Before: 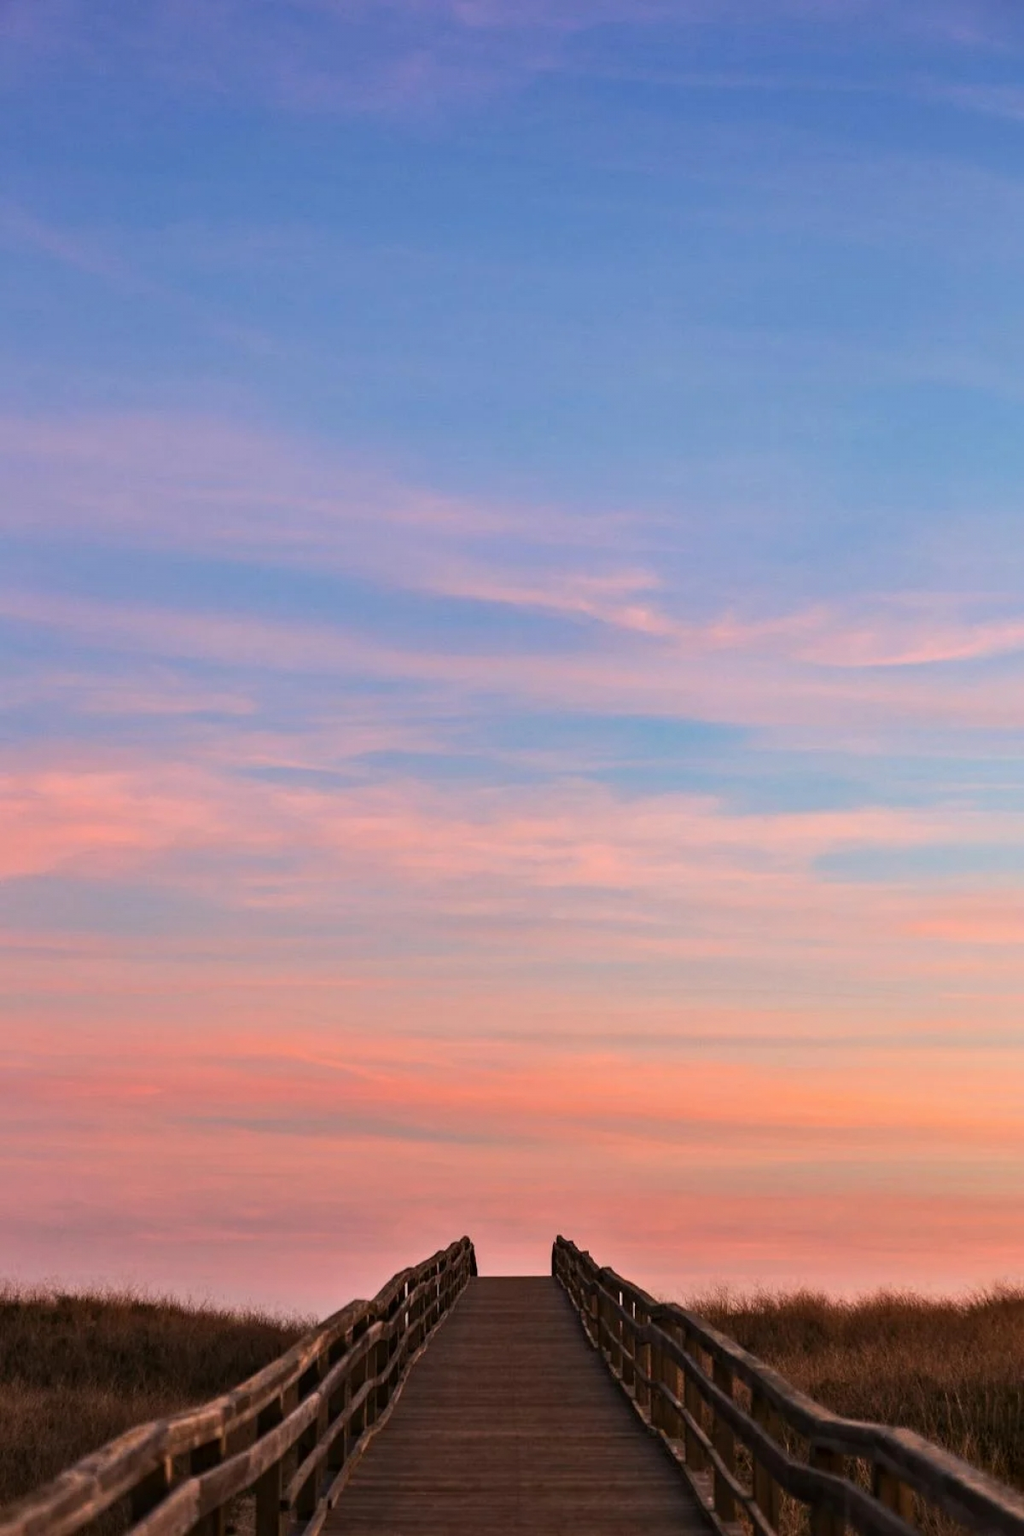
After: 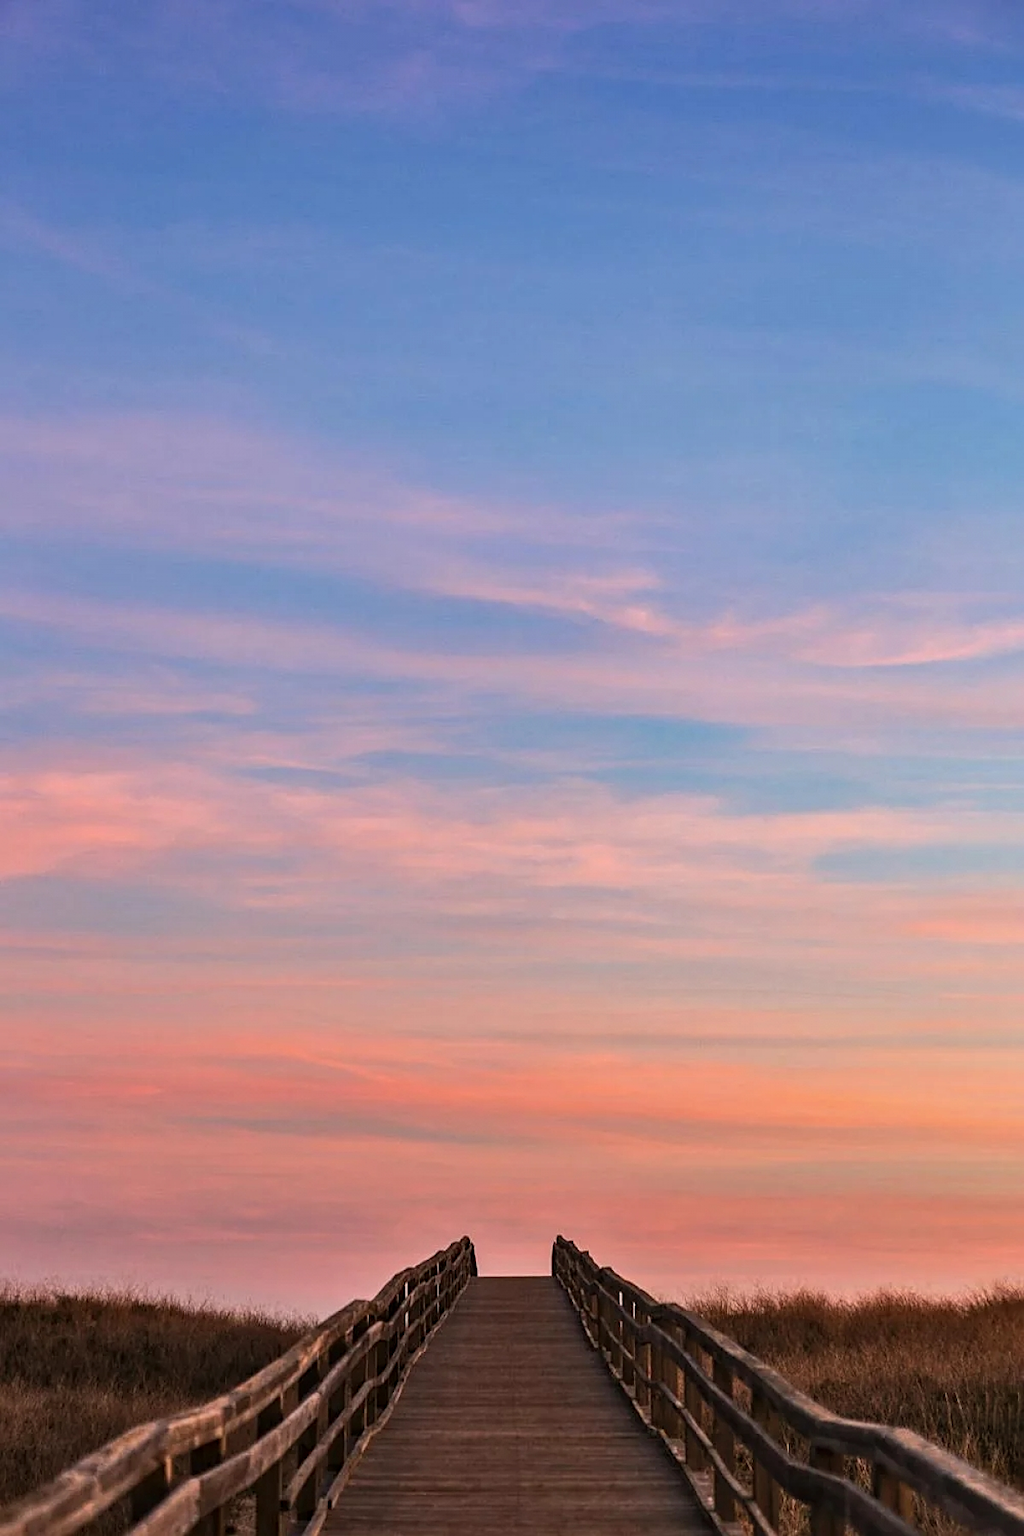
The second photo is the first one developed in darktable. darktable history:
shadows and highlights: shadows 37.2, highlights -27.39, soften with gaussian
sharpen: on, module defaults
local contrast: detail 115%
